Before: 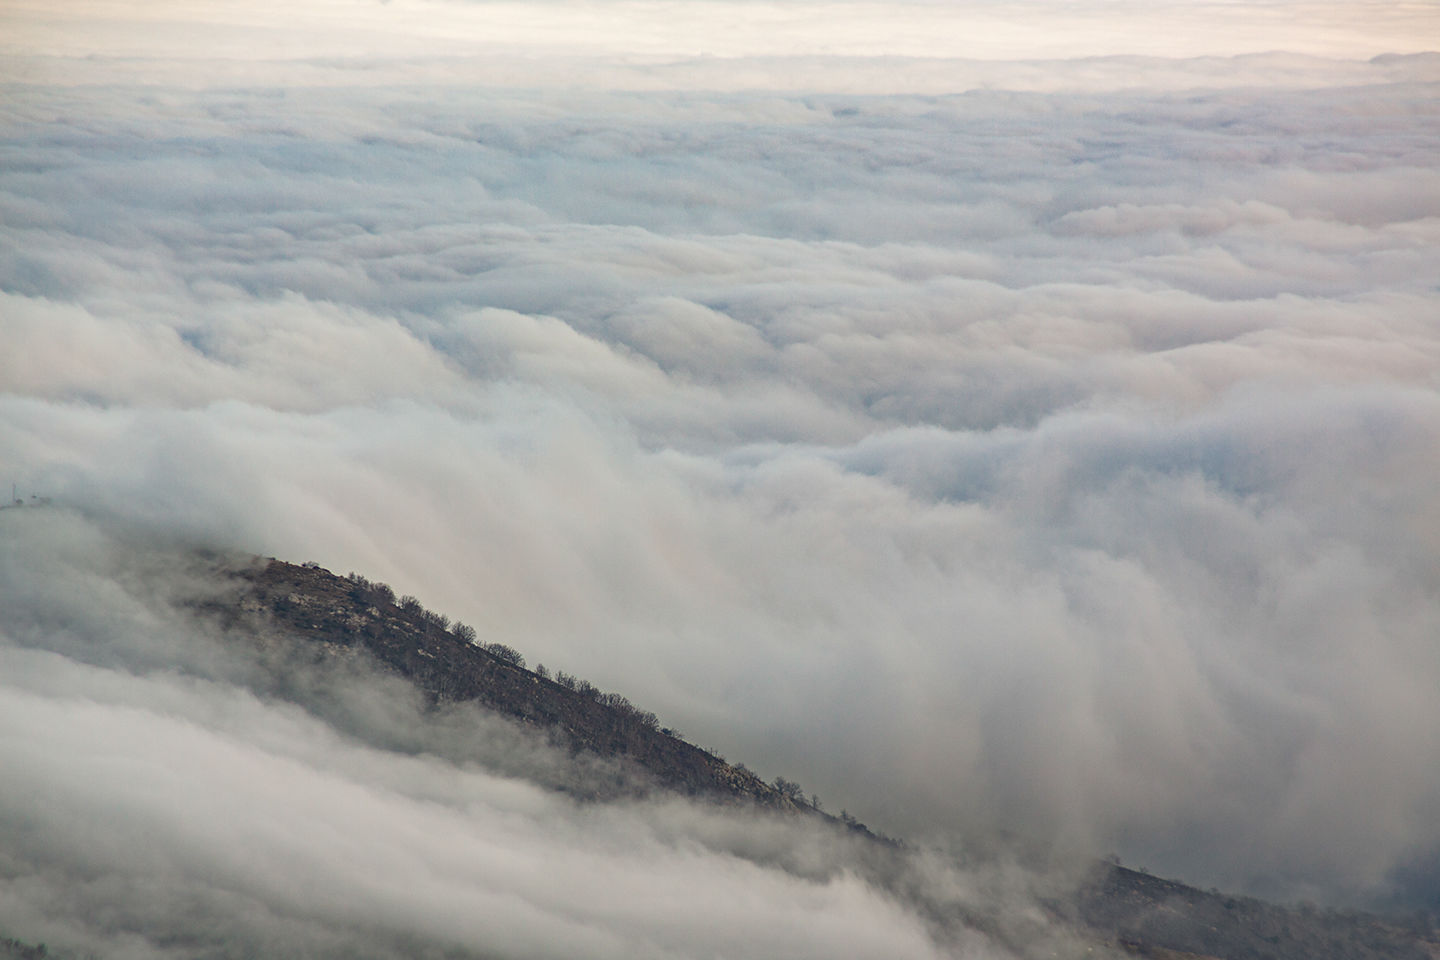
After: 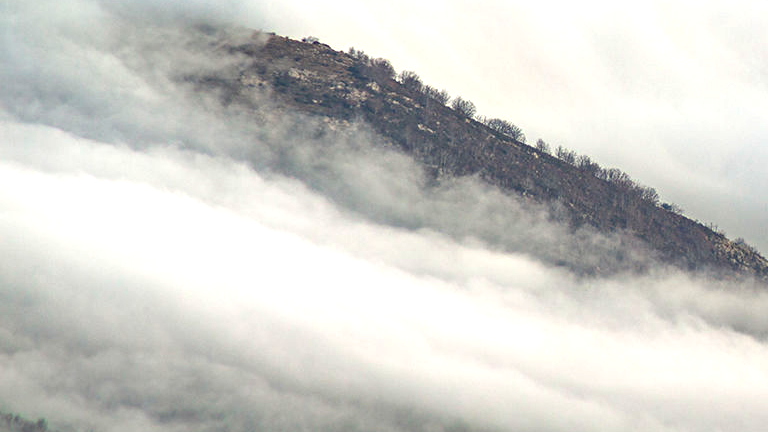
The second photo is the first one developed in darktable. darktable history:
crop and rotate: top 54.778%, right 46.61%, bottom 0.159%
exposure: black level correction 0, exposure 1.2 EV, compensate exposure bias true, compensate highlight preservation false
